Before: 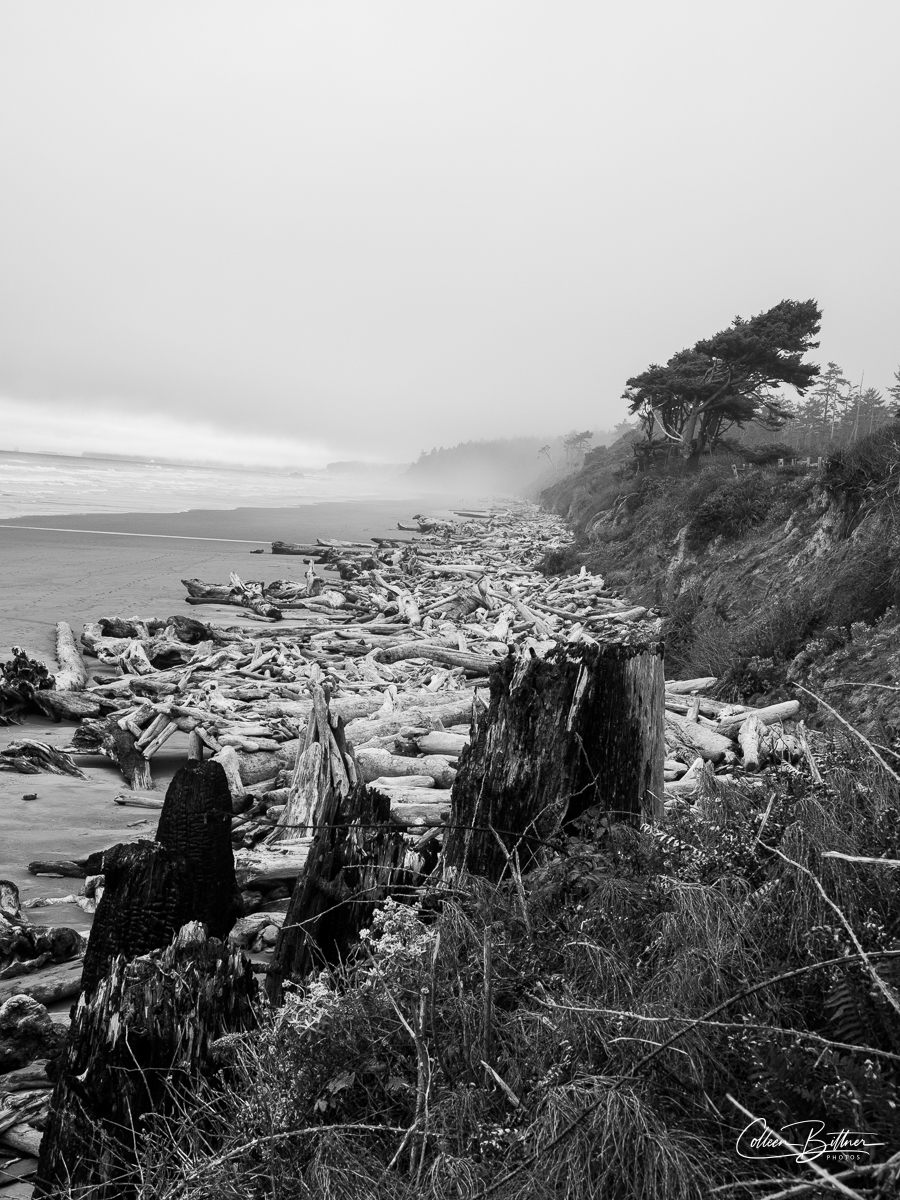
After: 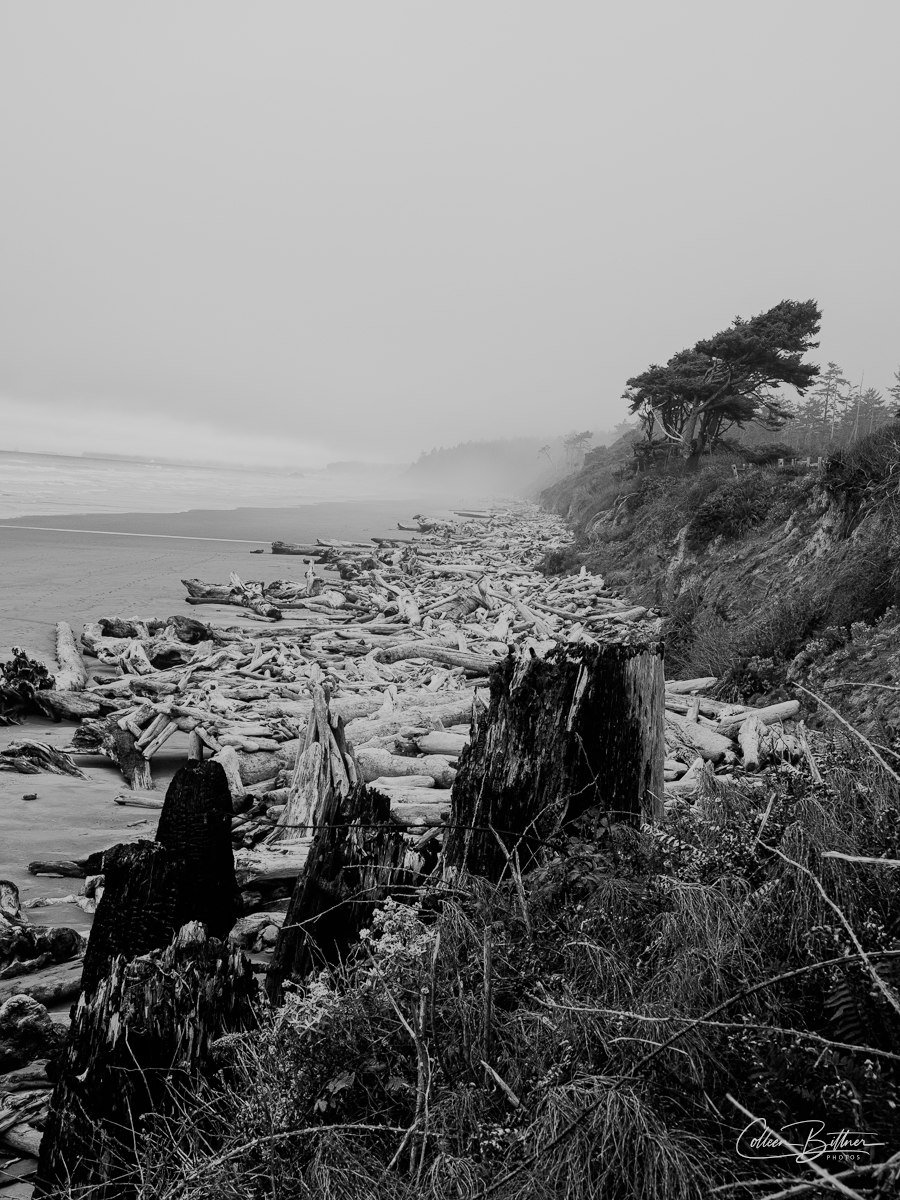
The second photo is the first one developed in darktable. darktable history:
exposure: black level correction 0.002, compensate highlight preservation false
contrast equalizer: y [[0.439, 0.44, 0.442, 0.457, 0.493, 0.498], [0.5 ×6], [0.5 ×6], [0 ×6], [0 ×6]], mix 0.59
filmic rgb: black relative exposure -7.65 EV, white relative exposure 4.56 EV, hardness 3.61
